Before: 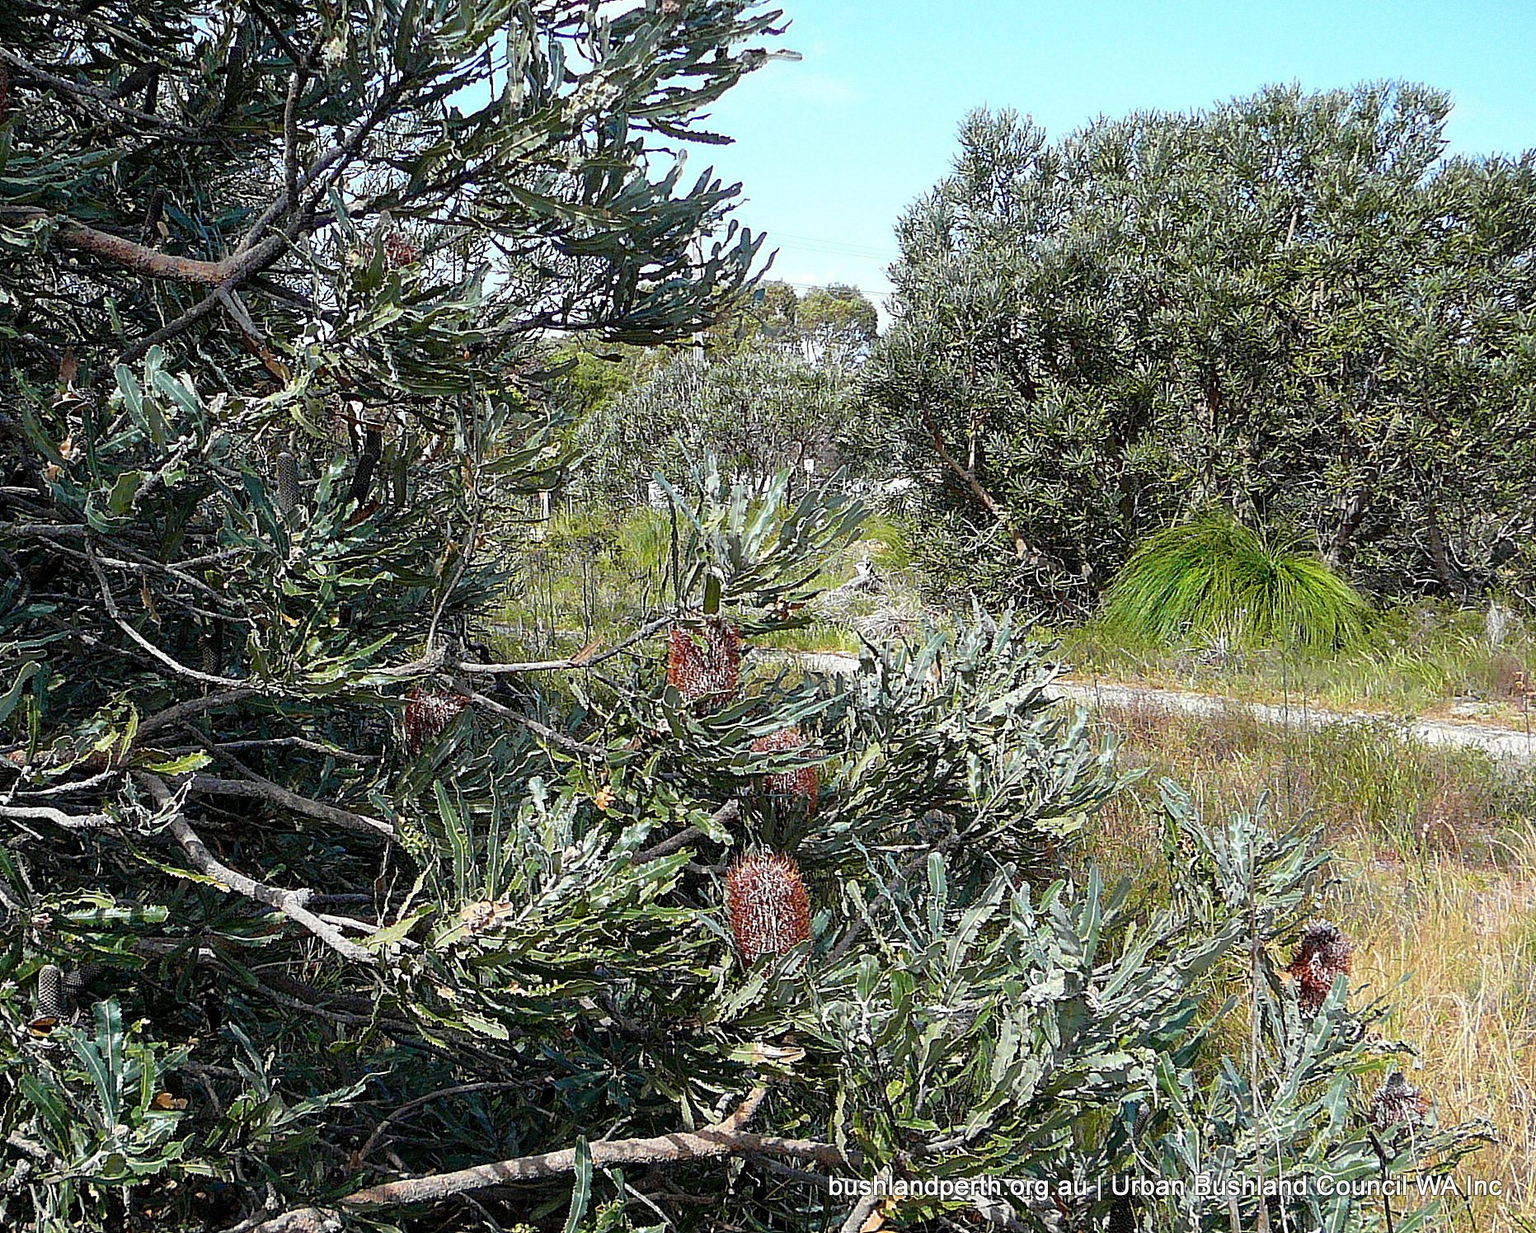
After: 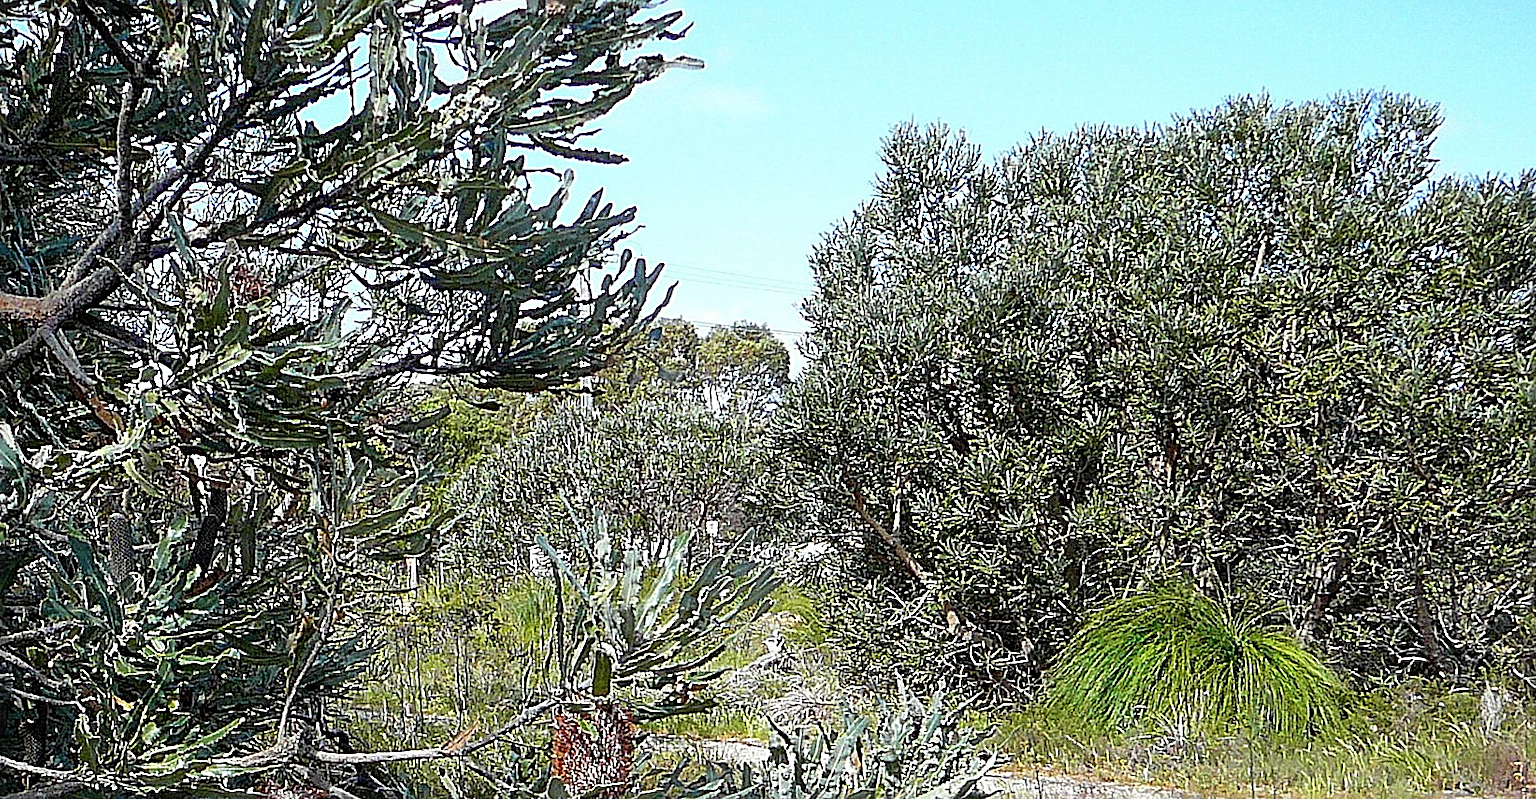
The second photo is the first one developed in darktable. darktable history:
crop and rotate: left 11.812%, bottom 42.776%
sharpen: radius 2.676, amount 0.669
